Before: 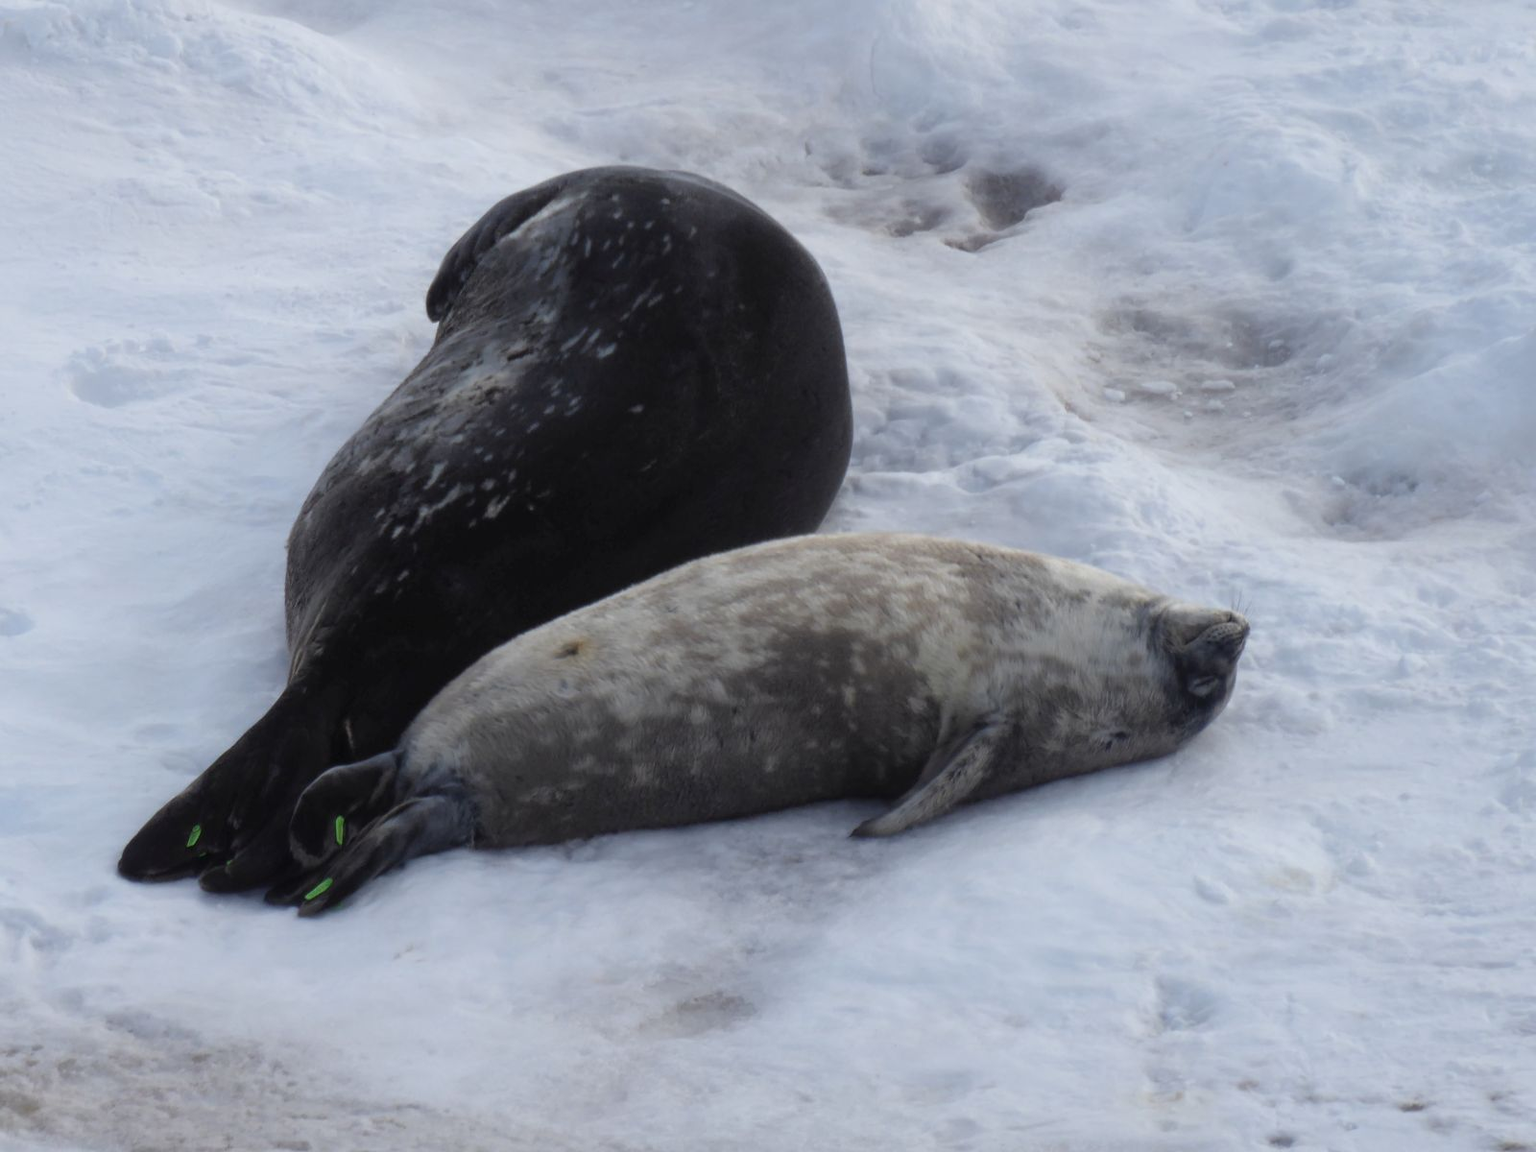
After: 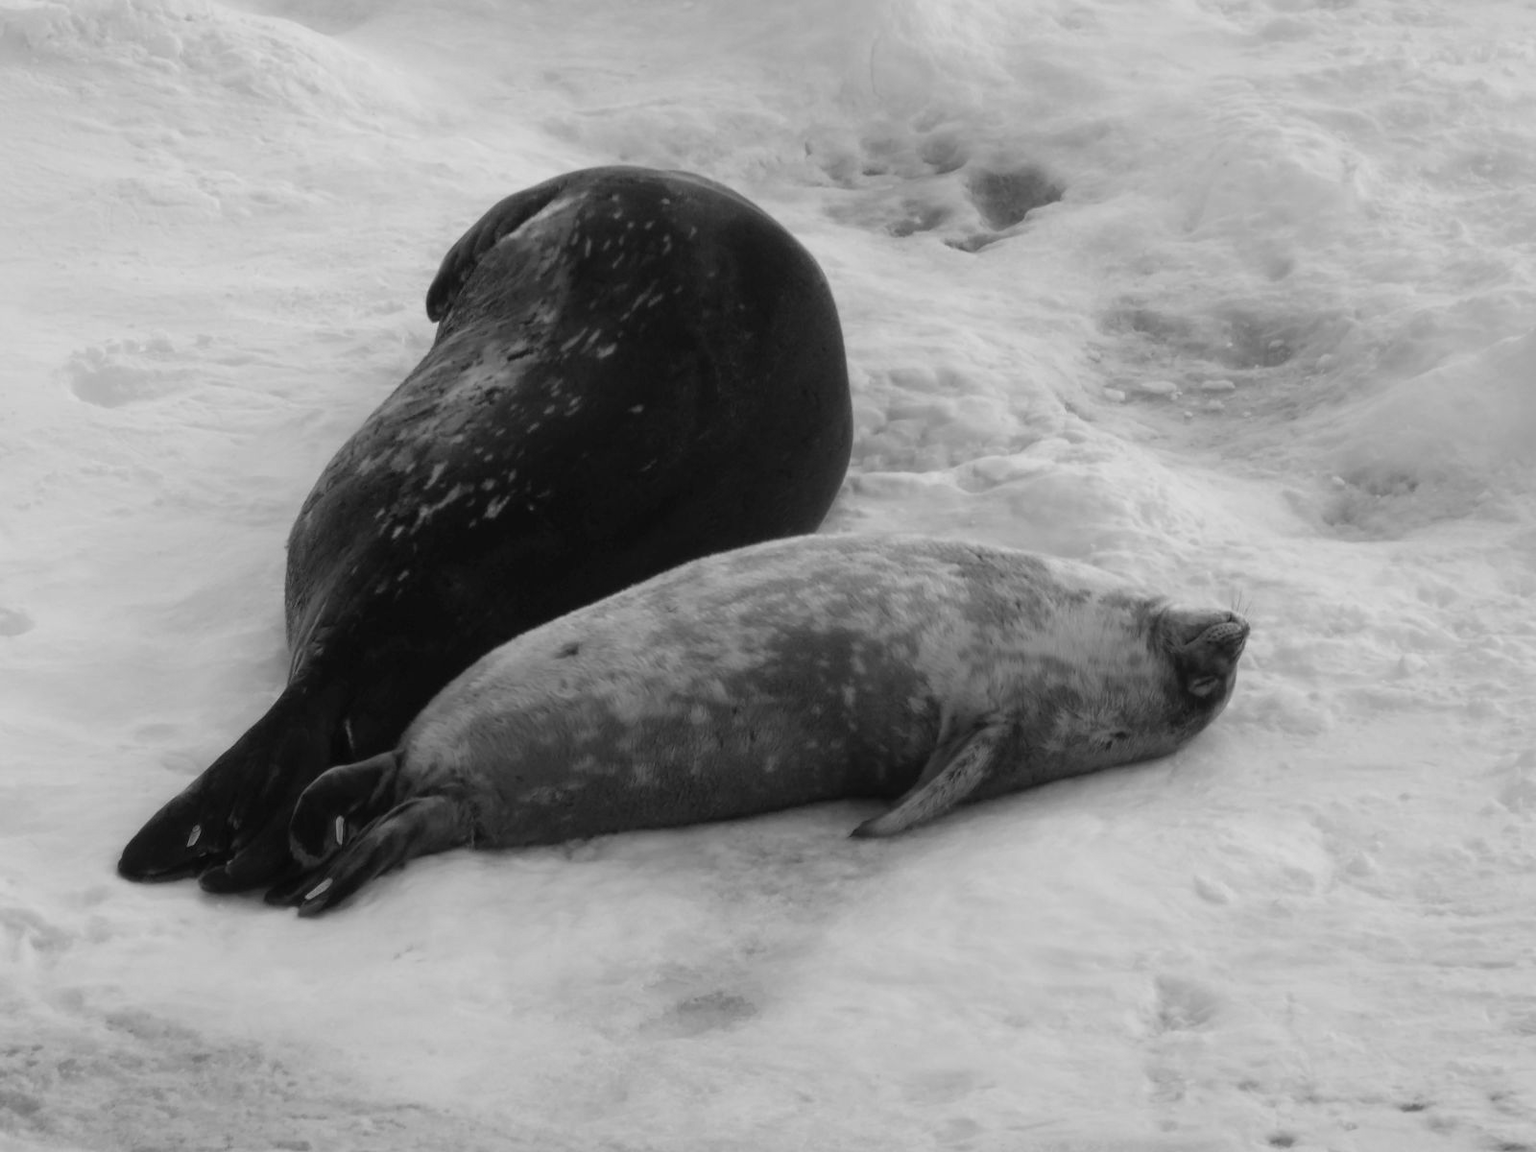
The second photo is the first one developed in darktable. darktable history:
color correction: highlights a* 15, highlights b* 32.11
color zones: curves: ch1 [(0, -0.014) (0.143, -0.013) (0.286, -0.013) (0.429, -0.016) (0.571, -0.019) (0.714, -0.015) (0.857, 0.002) (1, -0.014)]
